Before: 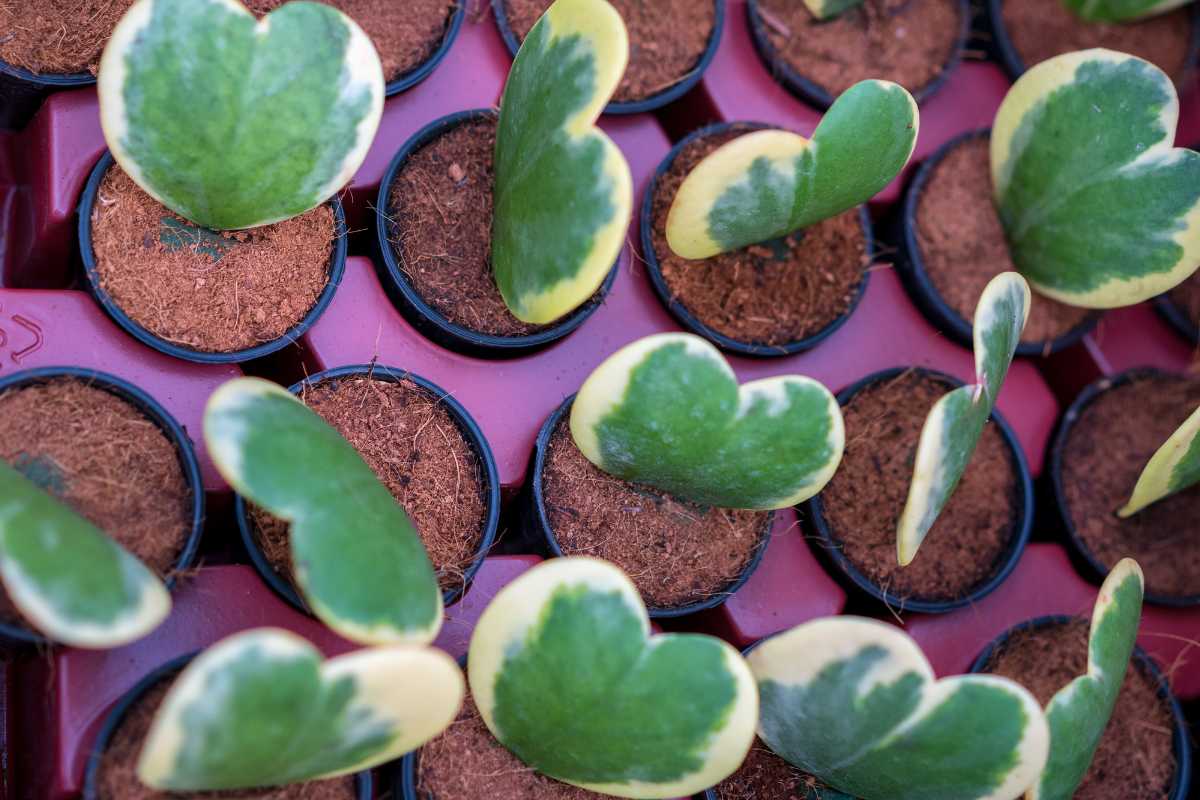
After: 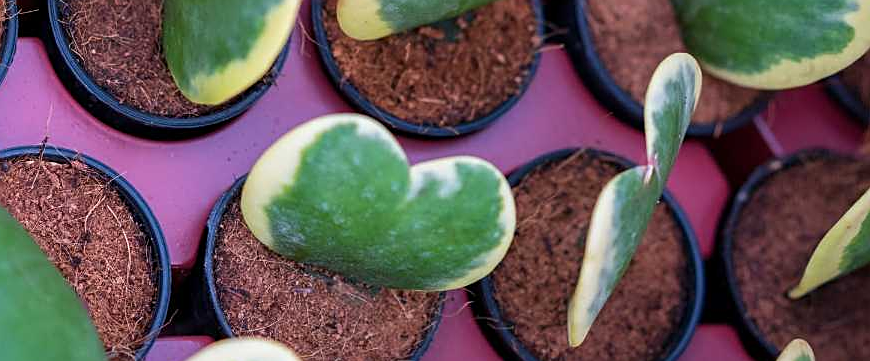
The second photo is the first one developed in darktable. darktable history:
sharpen: radius 1.966
crop and rotate: left 27.49%, top 27.424%, bottom 27.388%
